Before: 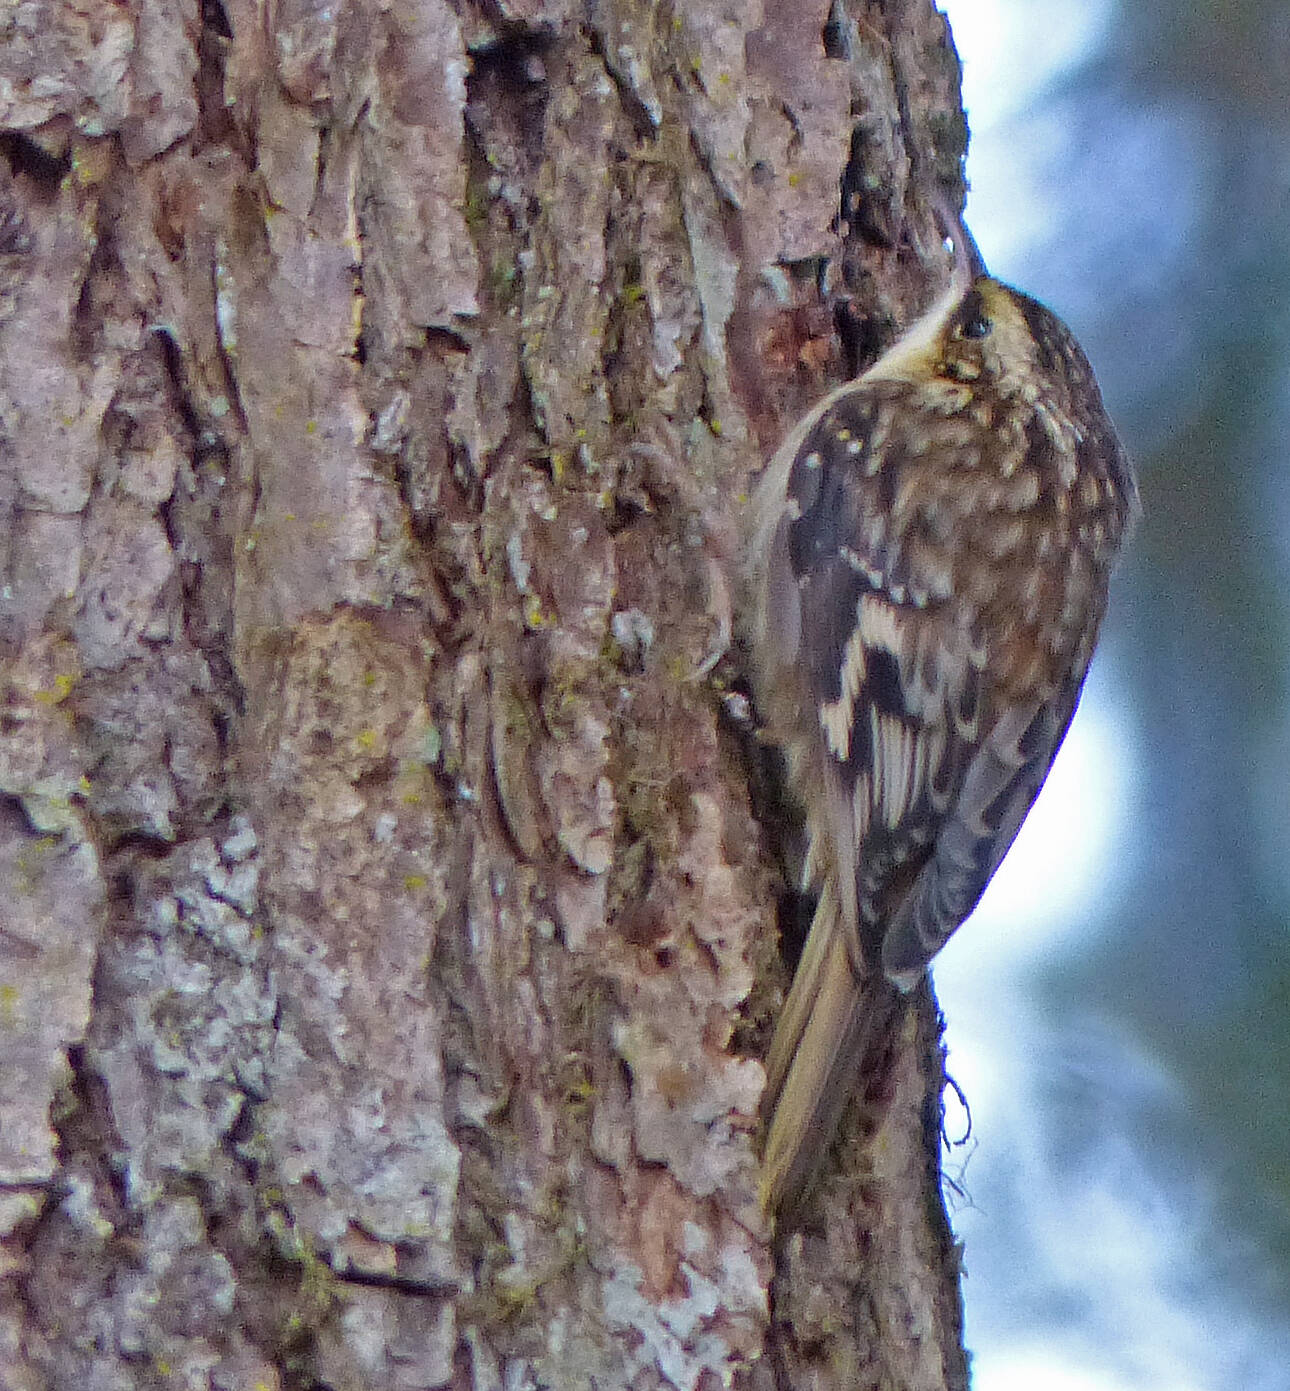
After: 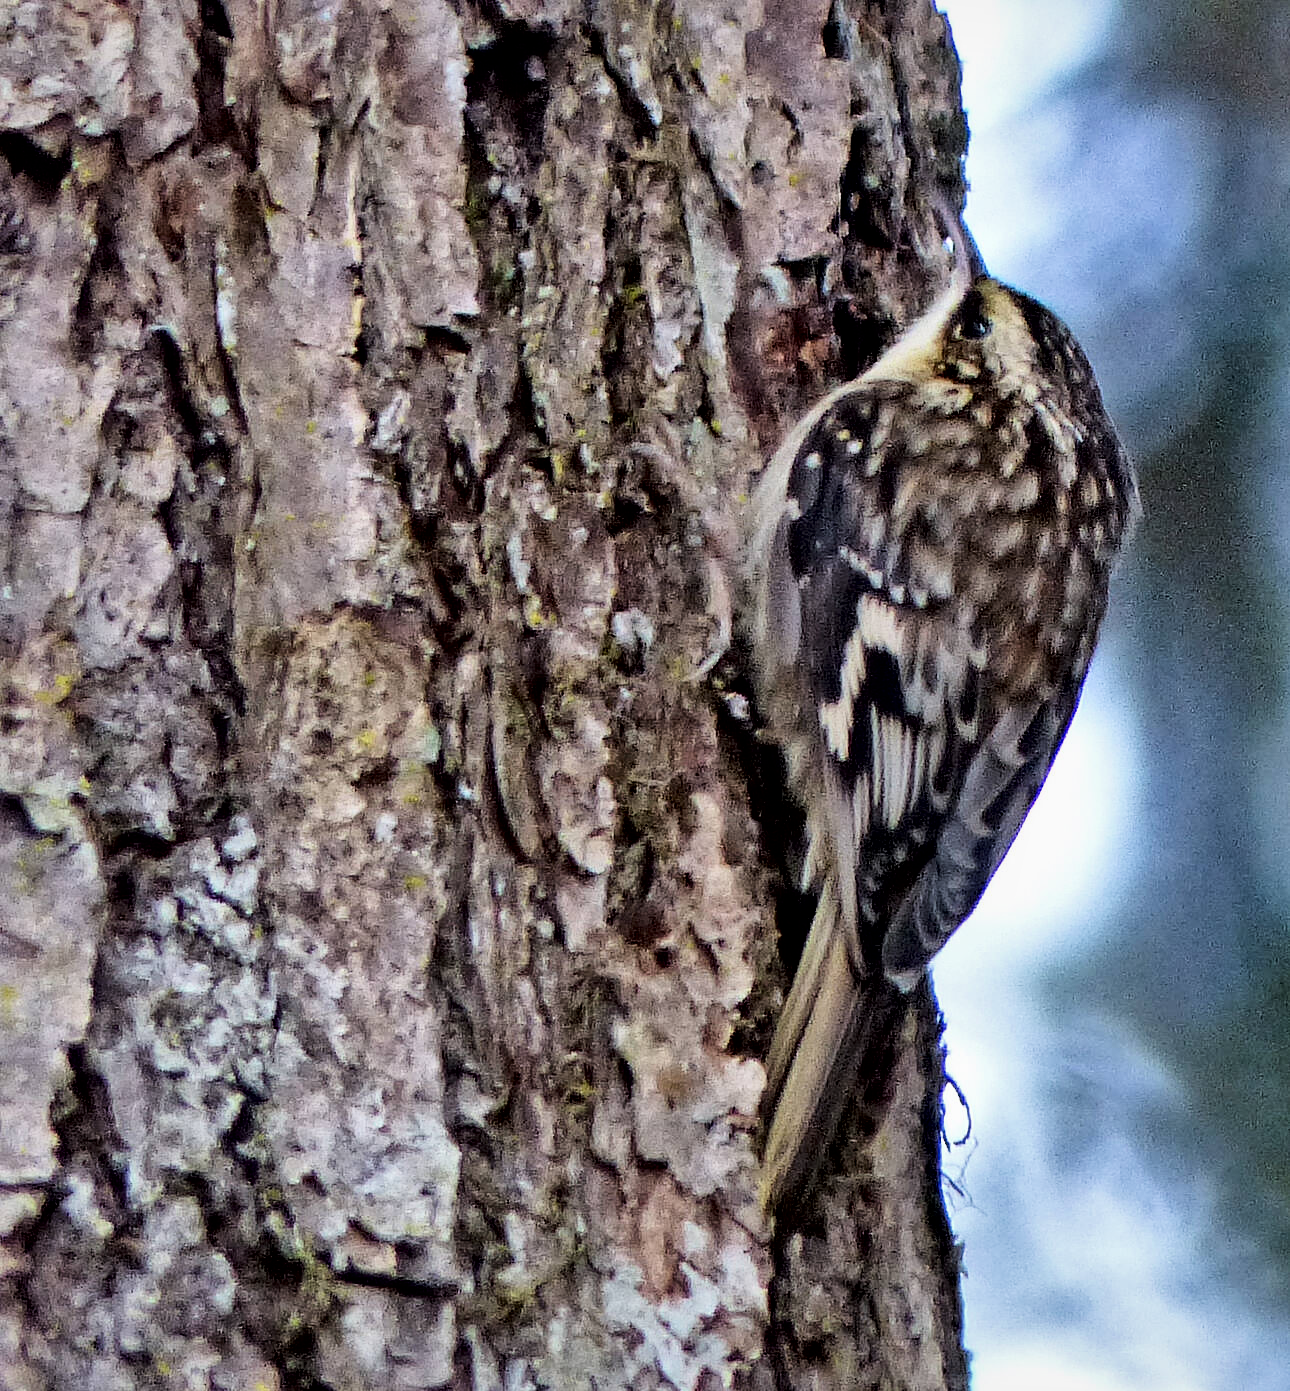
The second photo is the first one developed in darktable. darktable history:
local contrast: mode bilateral grid, contrast 100, coarseness 100, detail 165%, midtone range 0.2
filmic rgb: black relative exposure -5 EV, hardness 2.88, contrast 1.5
